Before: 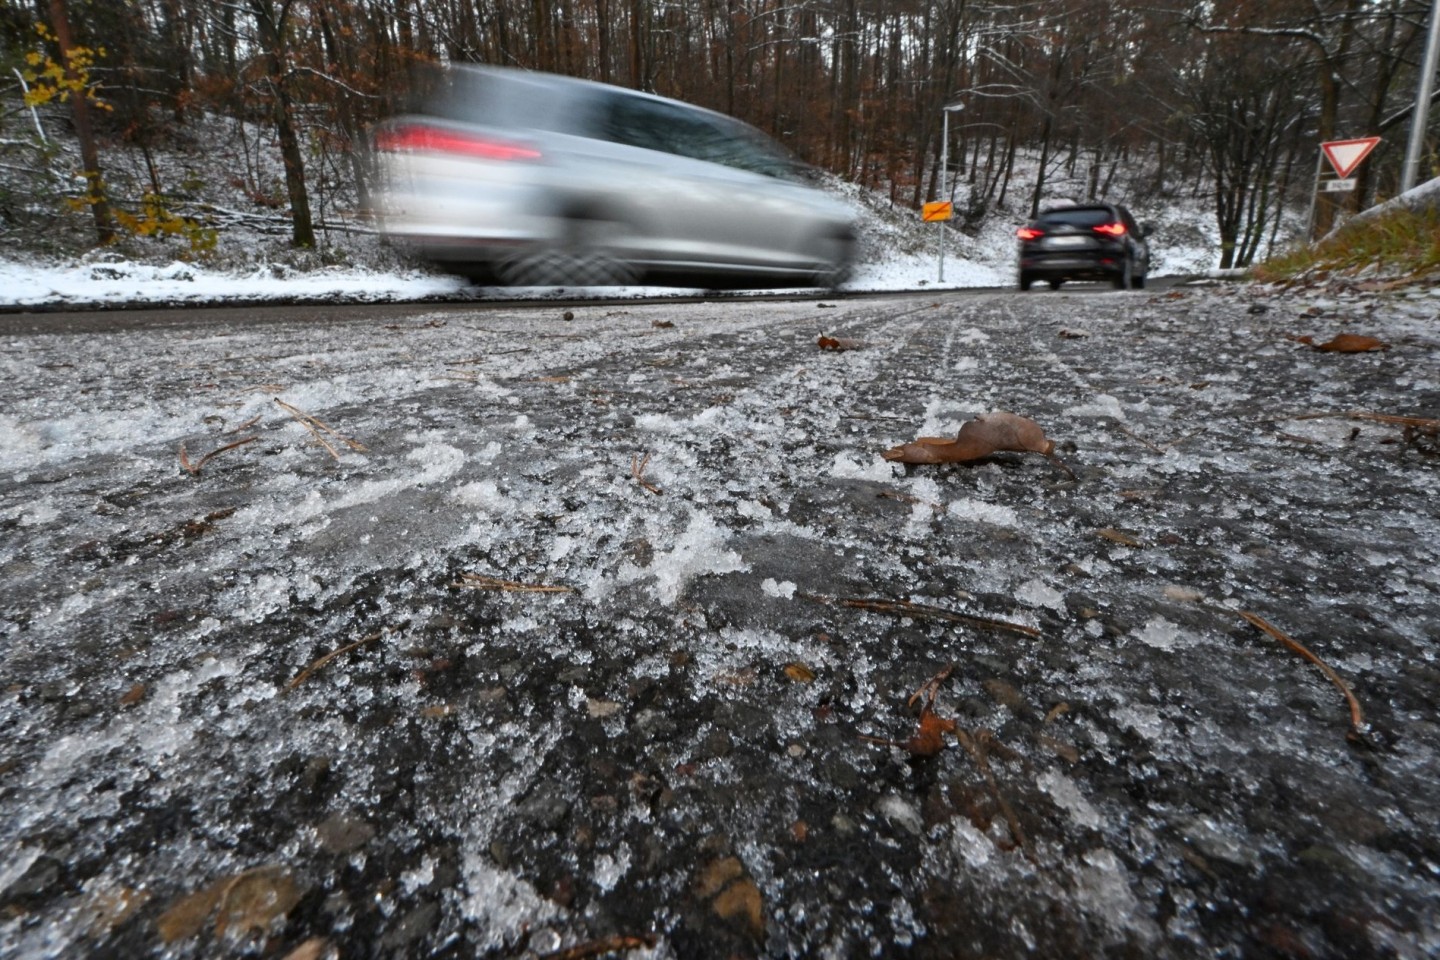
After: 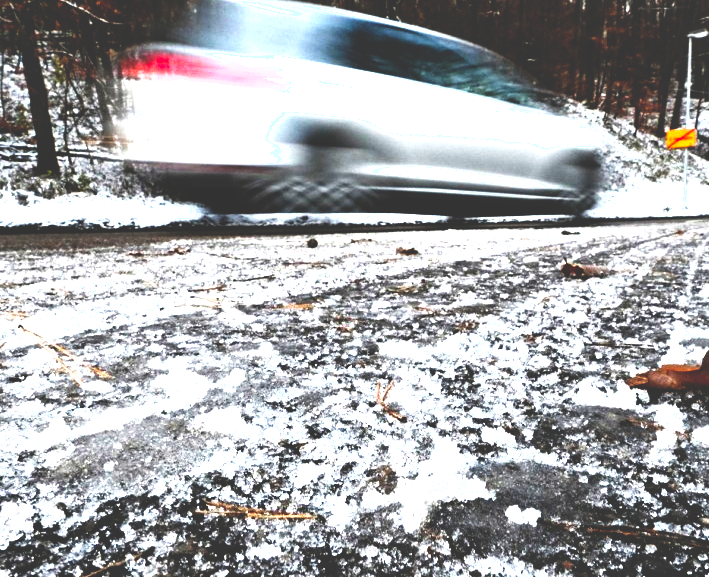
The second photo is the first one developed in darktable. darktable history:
base curve: curves: ch0 [(0, 0.036) (0.083, 0.04) (0.804, 1)], preserve colors none
exposure: black level correction -0.002, exposure 1.35 EV, compensate highlight preservation false
shadows and highlights: shadows 20.55, highlights -20.99, soften with gaussian
crop: left 17.835%, top 7.675%, right 32.881%, bottom 32.213%
